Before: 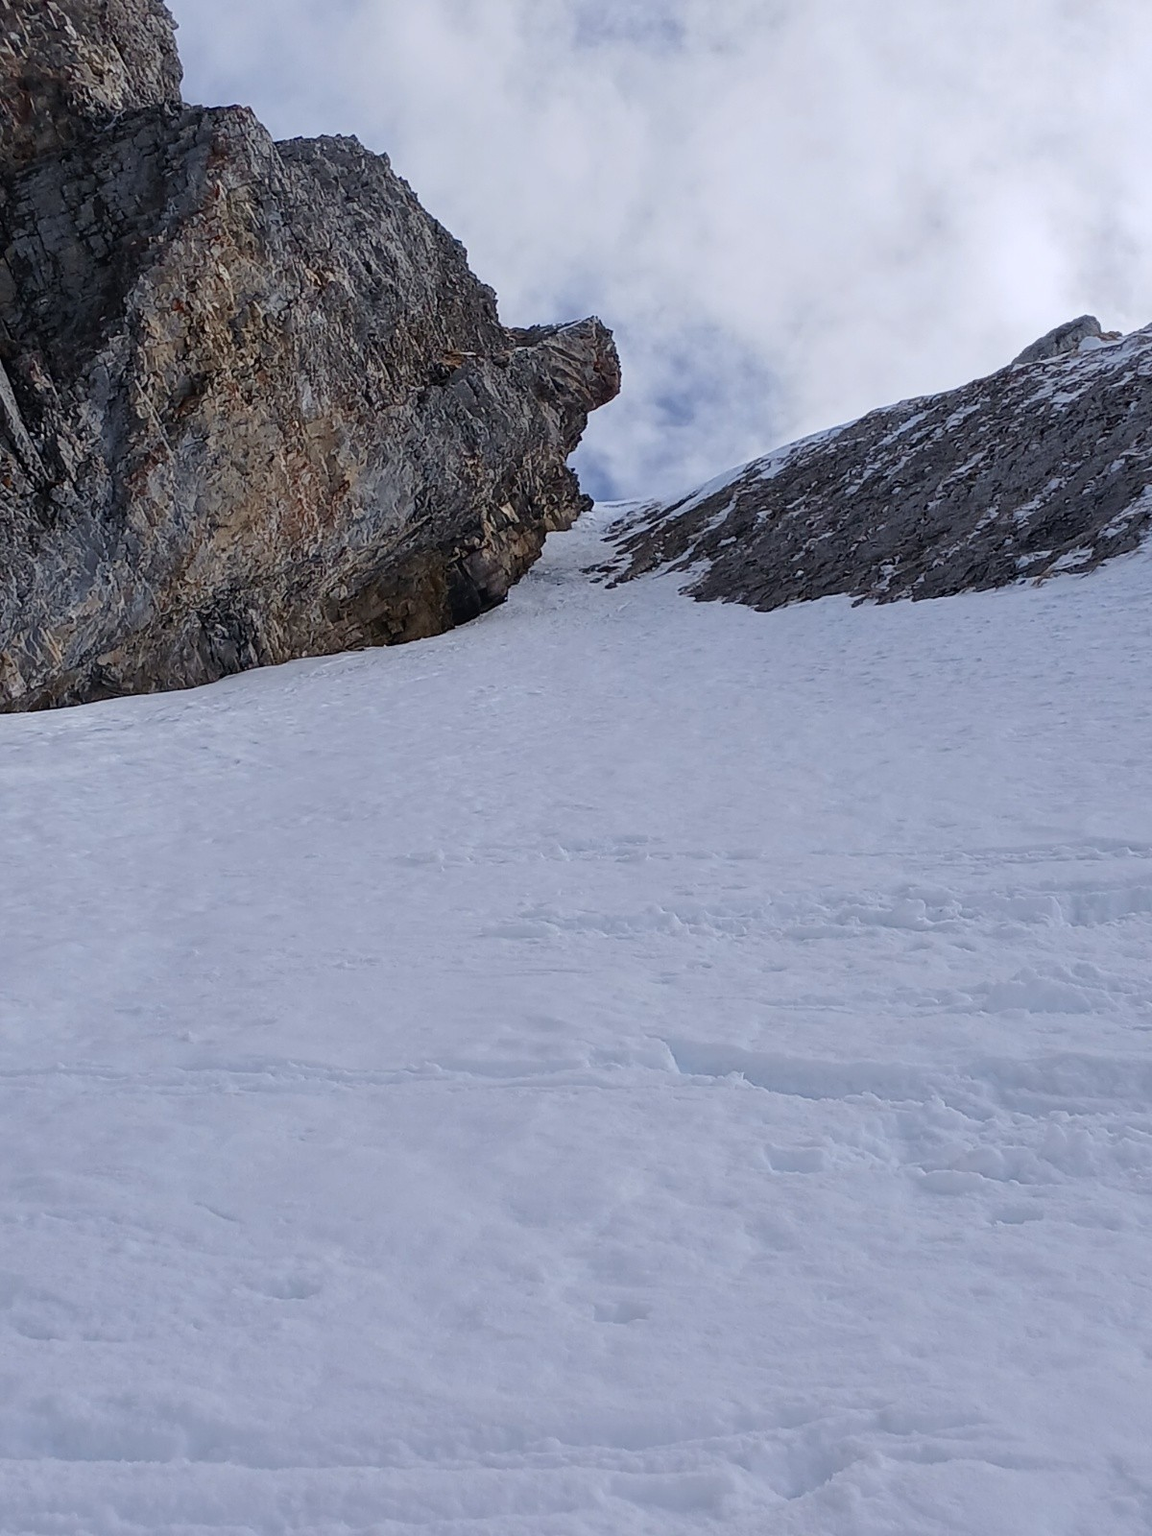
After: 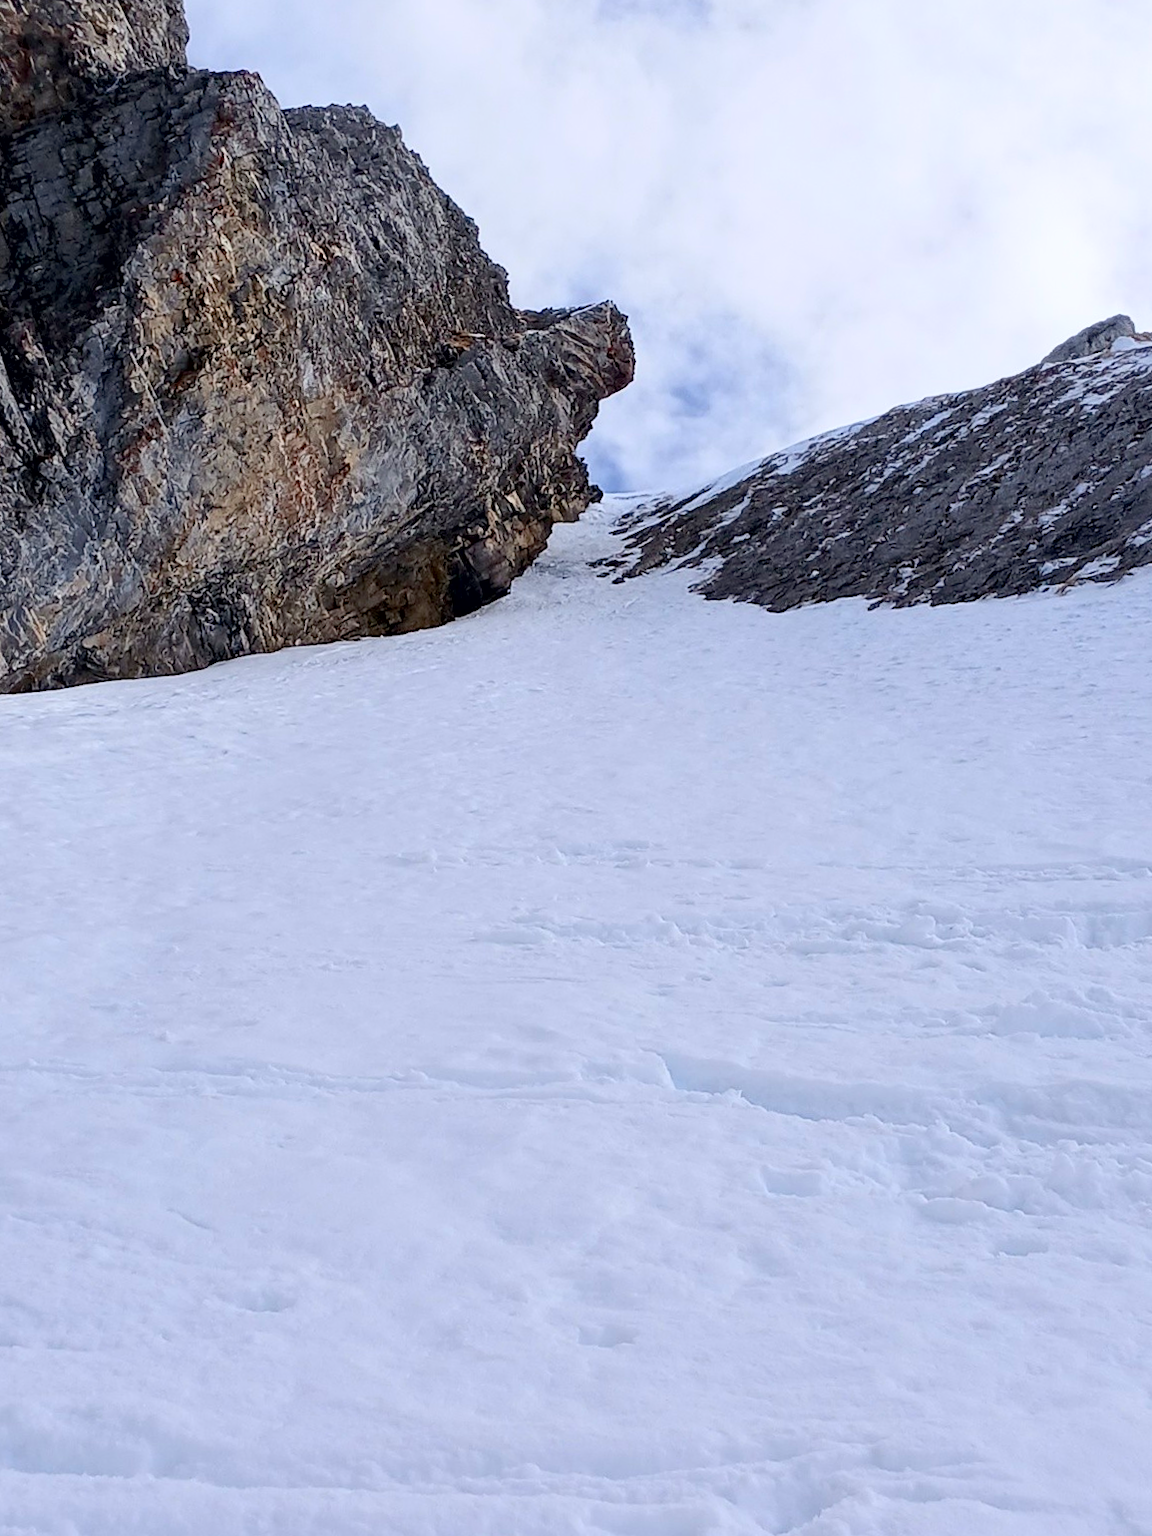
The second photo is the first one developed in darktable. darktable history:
contrast brightness saturation: contrast 0.196, brightness 0.167, saturation 0.215
crop and rotate: angle -1.68°
exposure: black level correction 0.007, exposure 0.104 EV, compensate highlight preservation false
